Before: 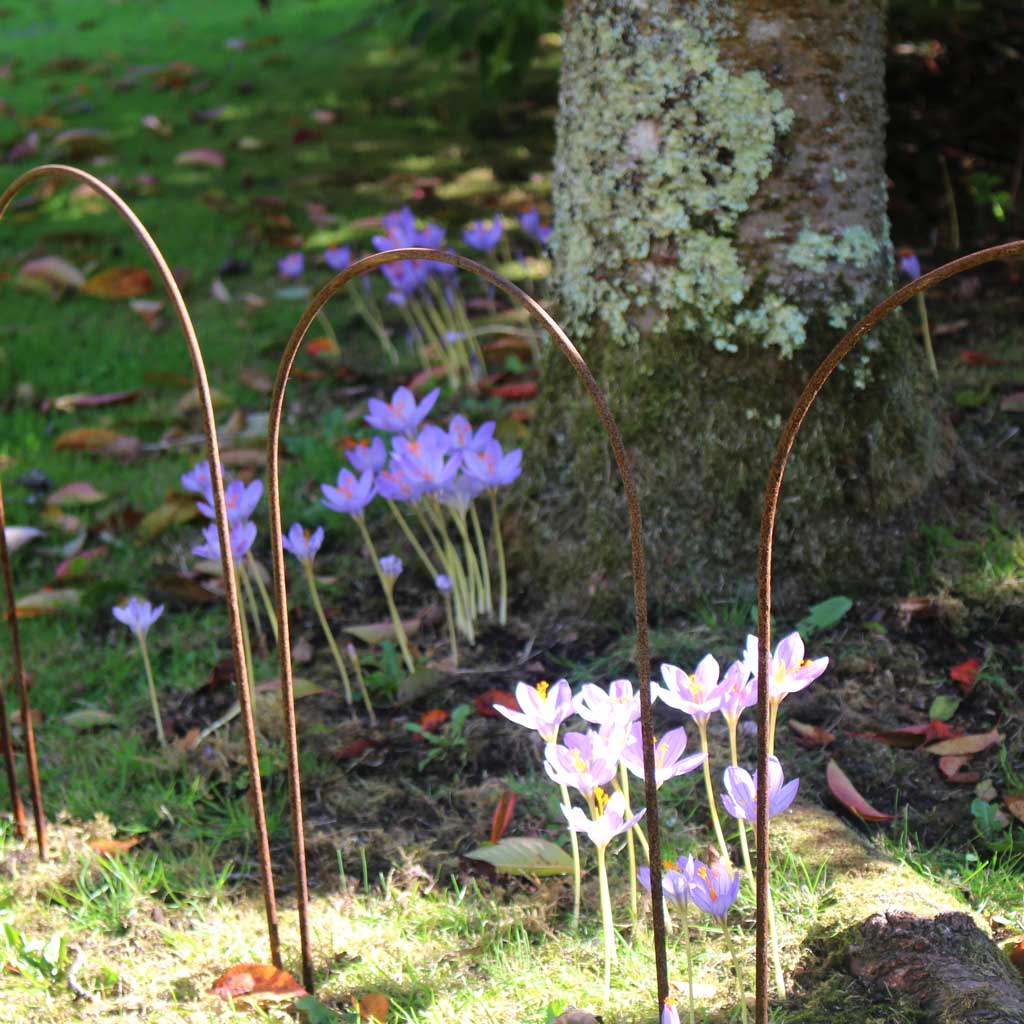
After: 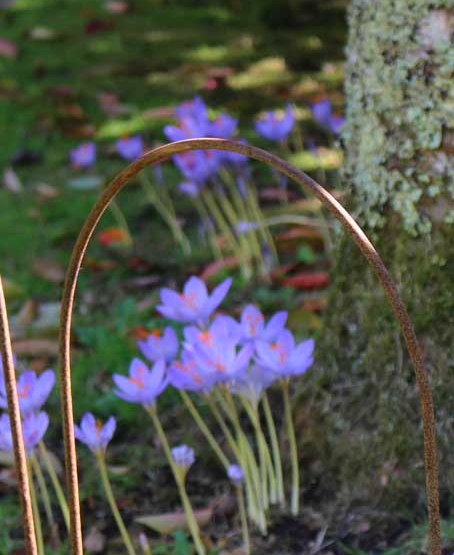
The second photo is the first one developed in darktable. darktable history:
shadows and highlights: shadows 20.97, highlights -82.14, soften with gaussian
crop: left 20.369%, top 10.817%, right 35.271%, bottom 34.898%
color correction: highlights b* -0.03, saturation 1.07
